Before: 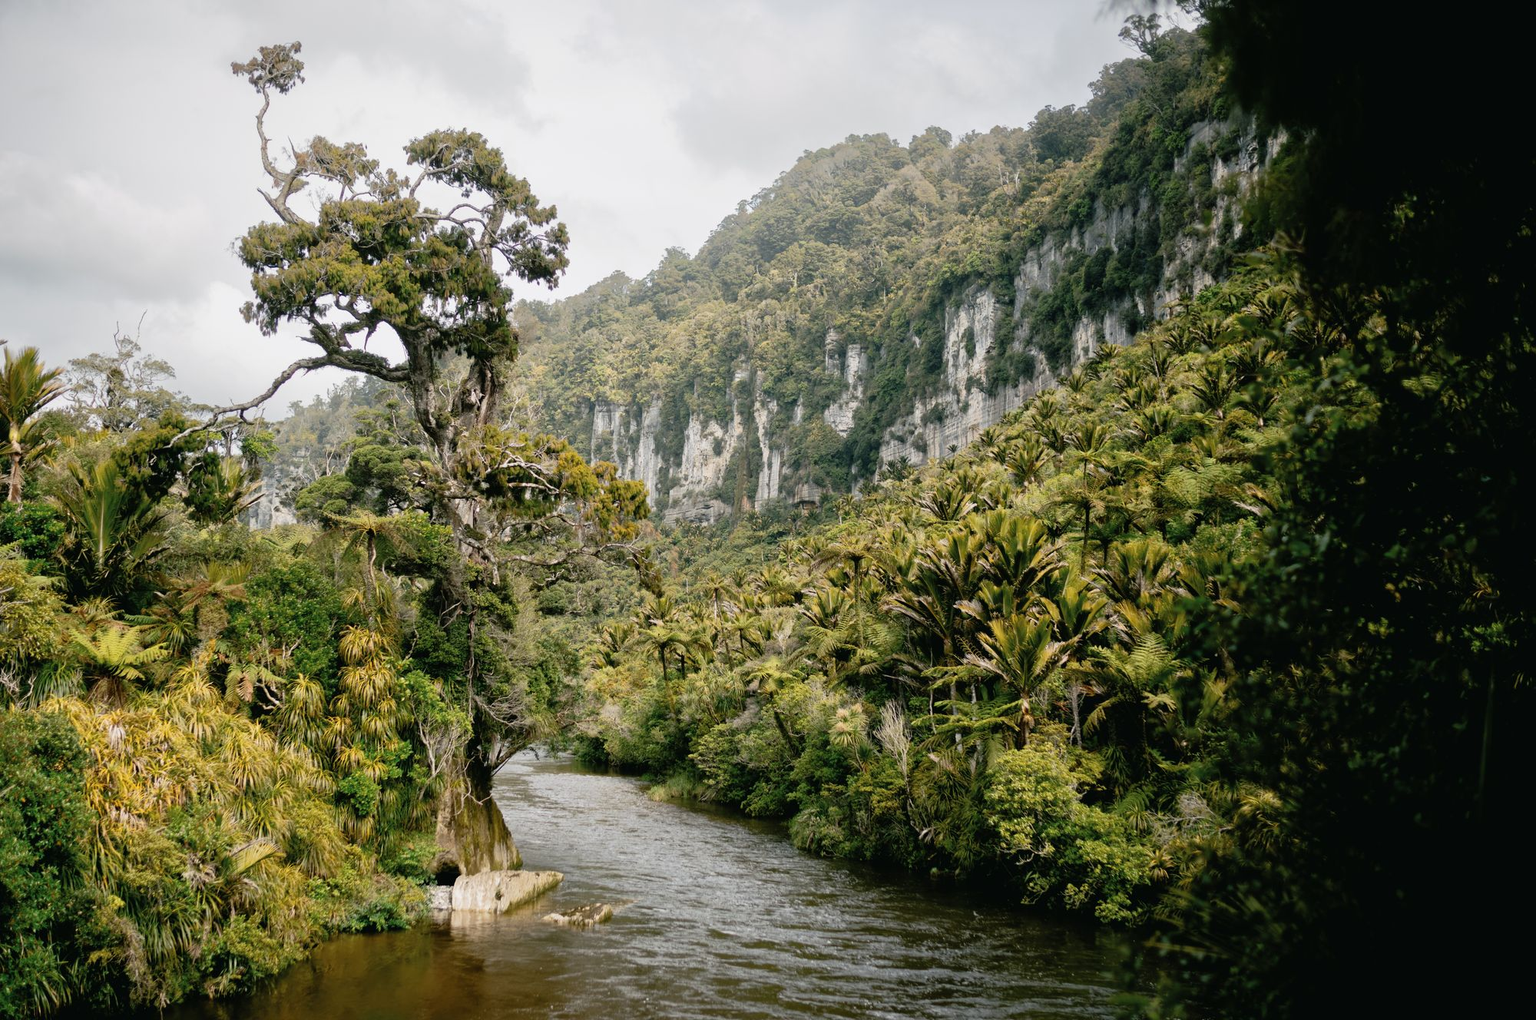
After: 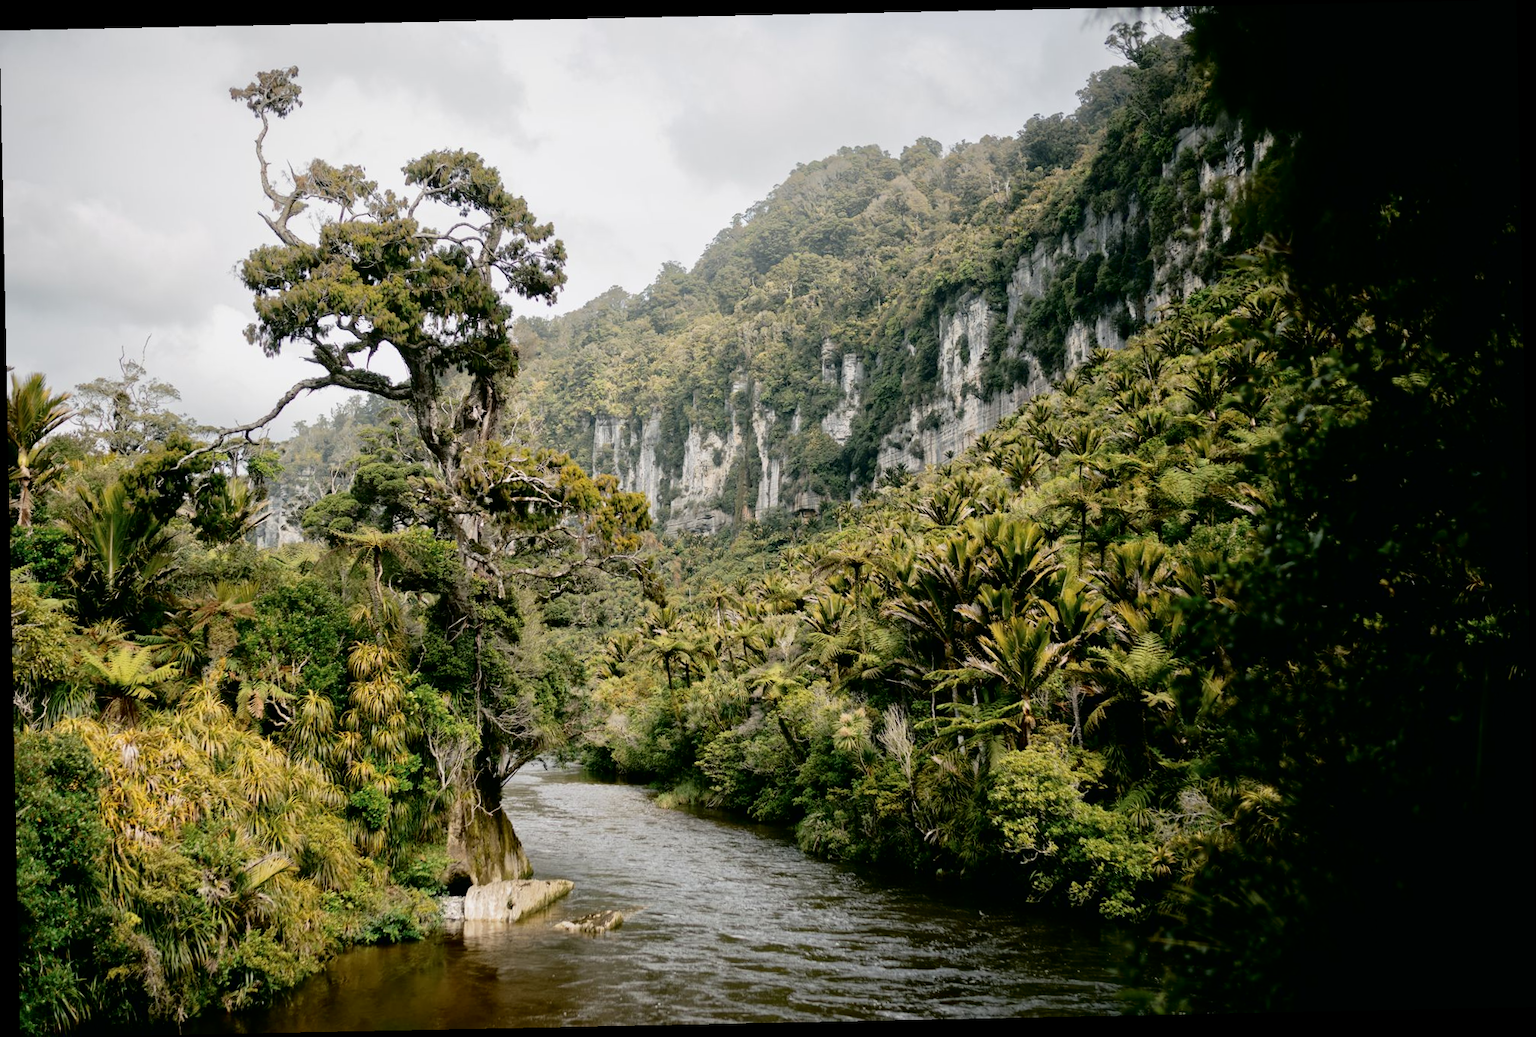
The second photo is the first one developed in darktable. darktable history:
fill light: exposure -2 EV, width 8.6
rotate and perspective: rotation -1.17°, automatic cropping off
